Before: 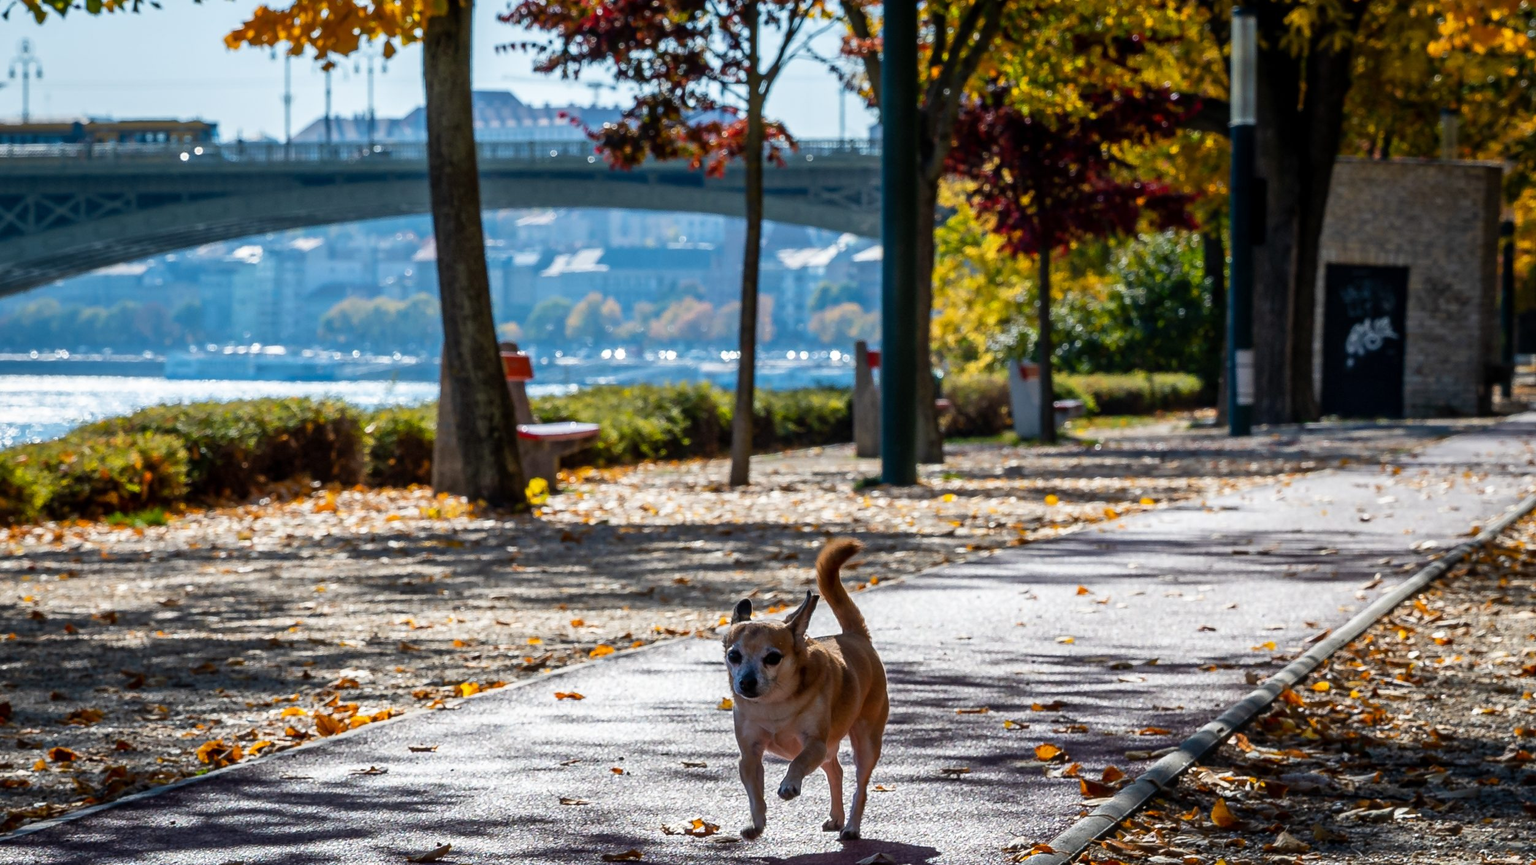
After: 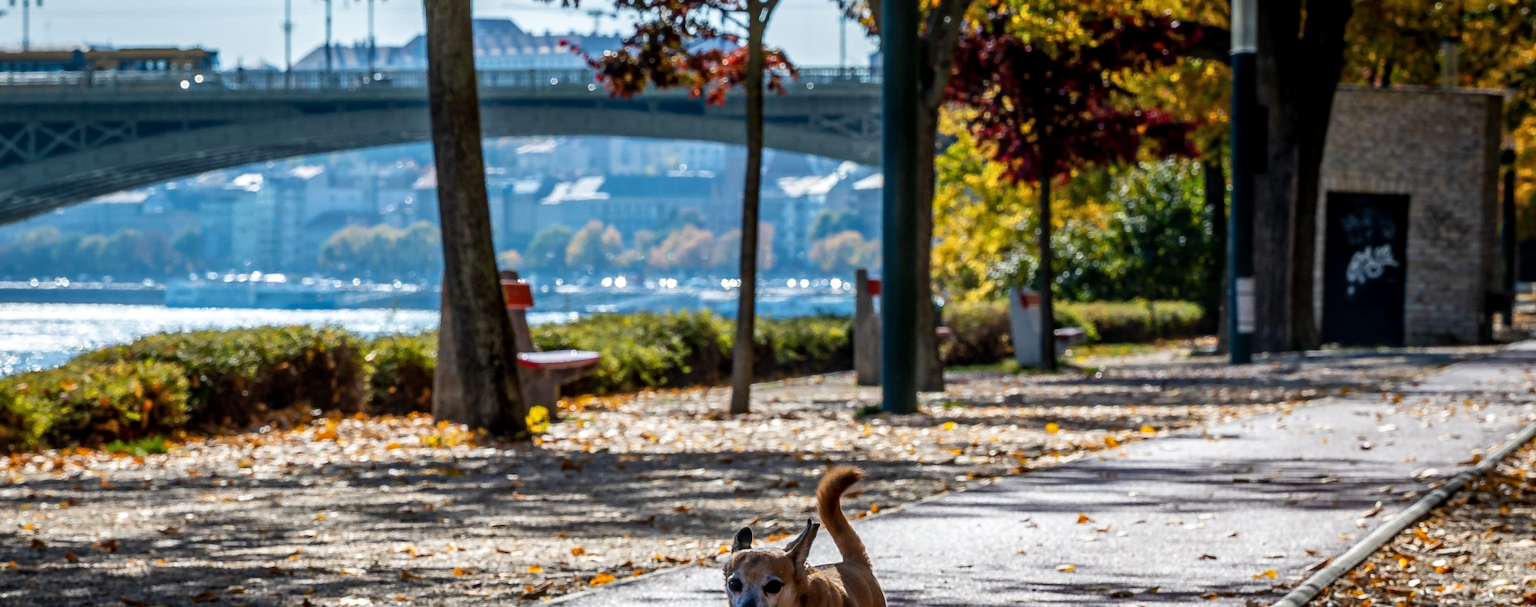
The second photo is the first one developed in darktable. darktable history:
crop and rotate: top 8.411%, bottom 21.319%
local contrast: on, module defaults
